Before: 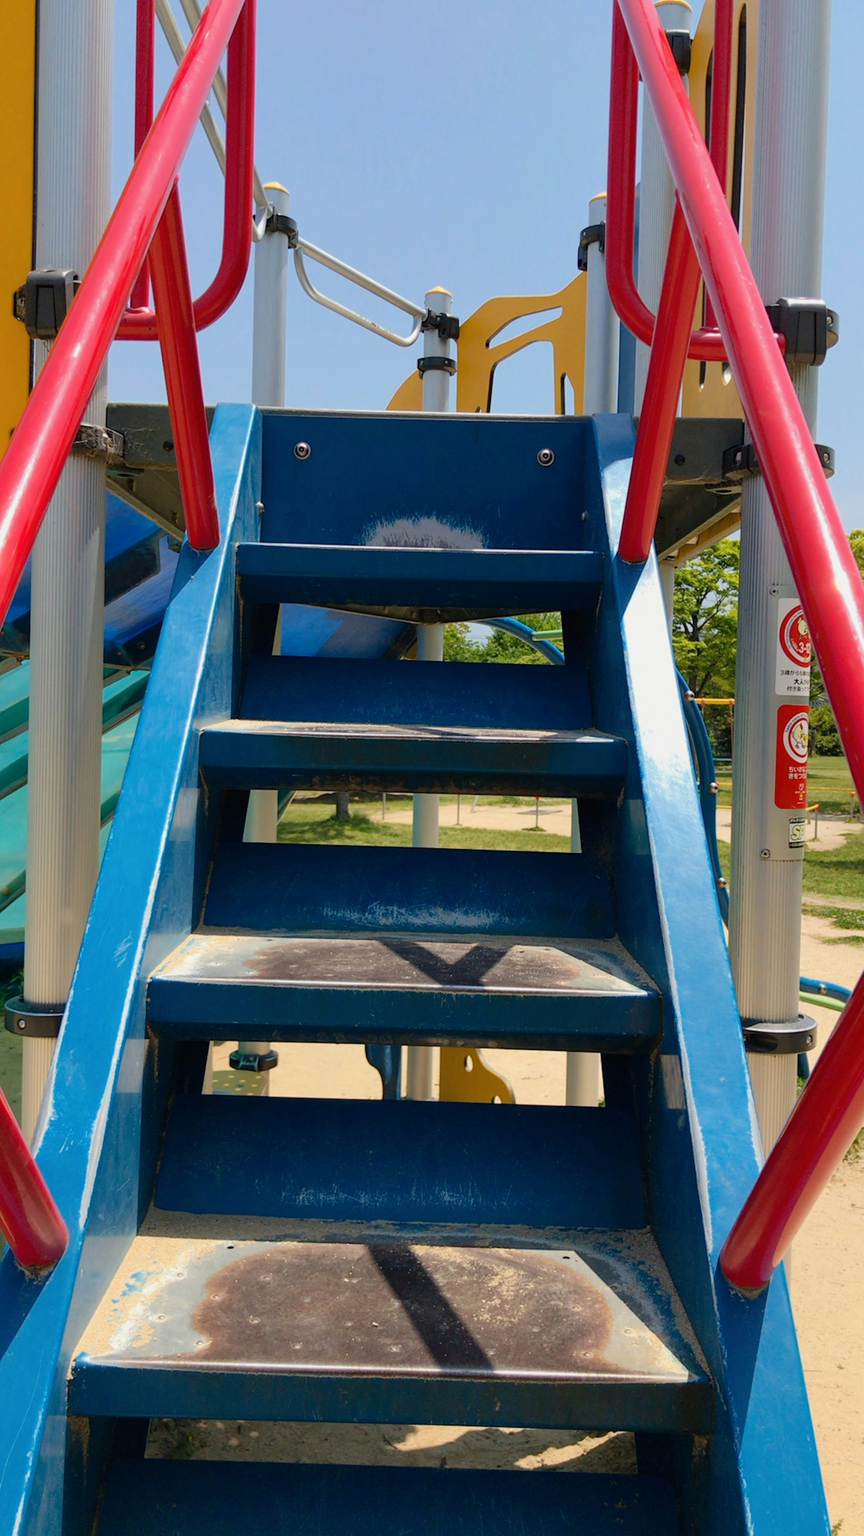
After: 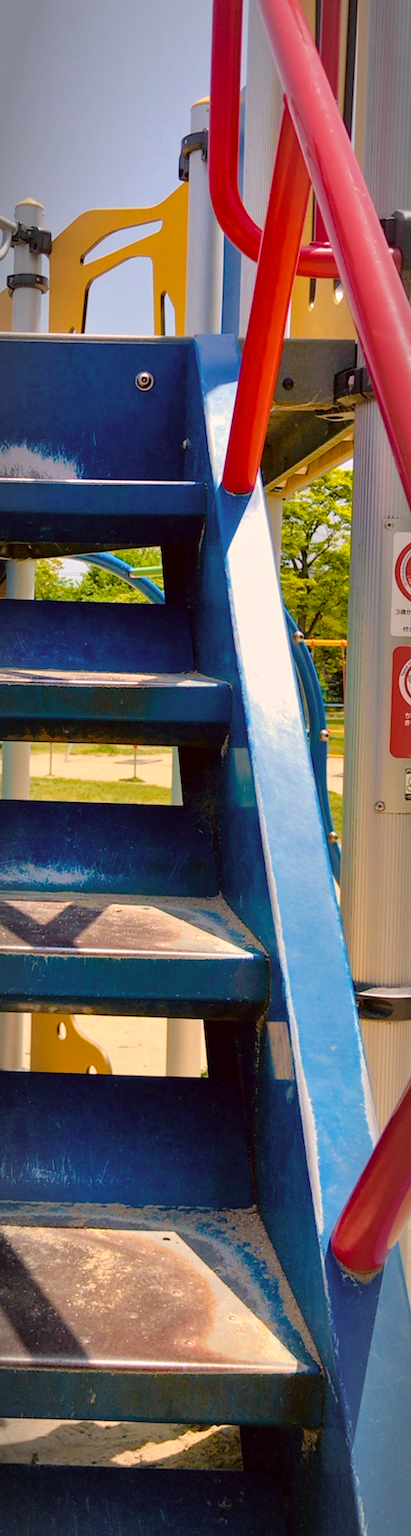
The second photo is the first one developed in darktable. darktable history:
tone equalizer: -7 EV 0.15 EV, -6 EV 0.6 EV, -5 EV 1.15 EV, -4 EV 1.33 EV, -3 EV 1.15 EV, -2 EV 0.6 EV, -1 EV 0.15 EV, mask exposure compensation -0.5 EV
color correction: highlights a* 10.21, highlights b* 9.79, shadows a* 8.61, shadows b* 7.88, saturation 0.8
color balance rgb: linear chroma grading › global chroma 18.9%, perceptual saturation grading › global saturation 20%, perceptual saturation grading › highlights -25%, perceptual saturation grading › shadows 50%, global vibrance 18.93%
crop: left 47.628%, top 6.643%, right 7.874%
white balance: emerald 1
vignetting: automatic ratio true
